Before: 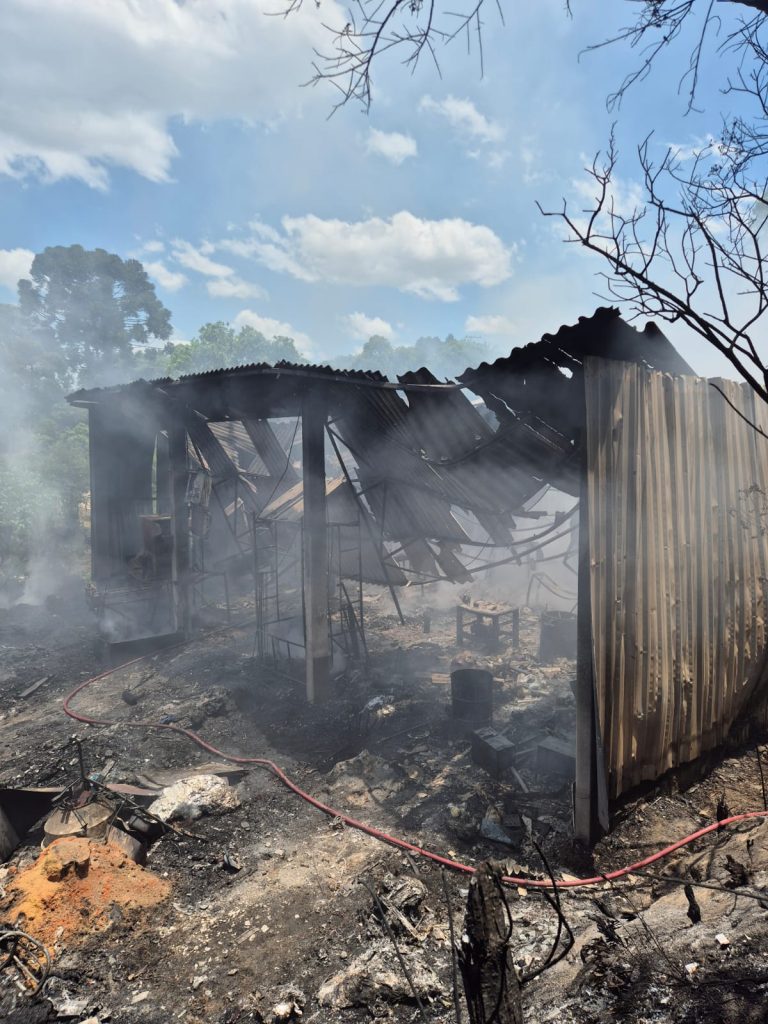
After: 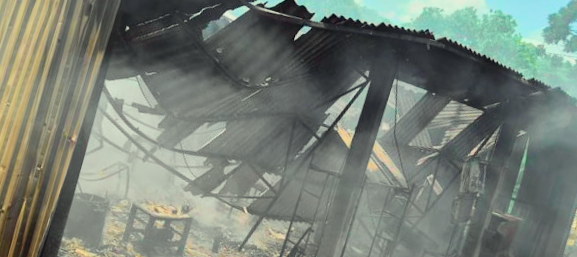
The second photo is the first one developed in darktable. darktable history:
crop and rotate: angle 16.12°, top 30.835%, bottom 35.653%
velvia: strength 50%
color correction: highlights a* -4.28, highlights b* 6.53
tone curve: curves: ch0 [(0, 0) (0.131, 0.116) (0.316, 0.345) (0.501, 0.584) (0.629, 0.732) (0.812, 0.888) (1, 0.974)]; ch1 [(0, 0) (0.366, 0.367) (0.475, 0.453) (0.494, 0.497) (0.504, 0.503) (0.553, 0.584) (1, 1)]; ch2 [(0, 0) (0.333, 0.346) (0.375, 0.375) (0.424, 0.43) (0.476, 0.492) (0.502, 0.501) (0.533, 0.556) (0.566, 0.599) (0.614, 0.653) (1, 1)], color space Lab, independent channels, preserve colors none
